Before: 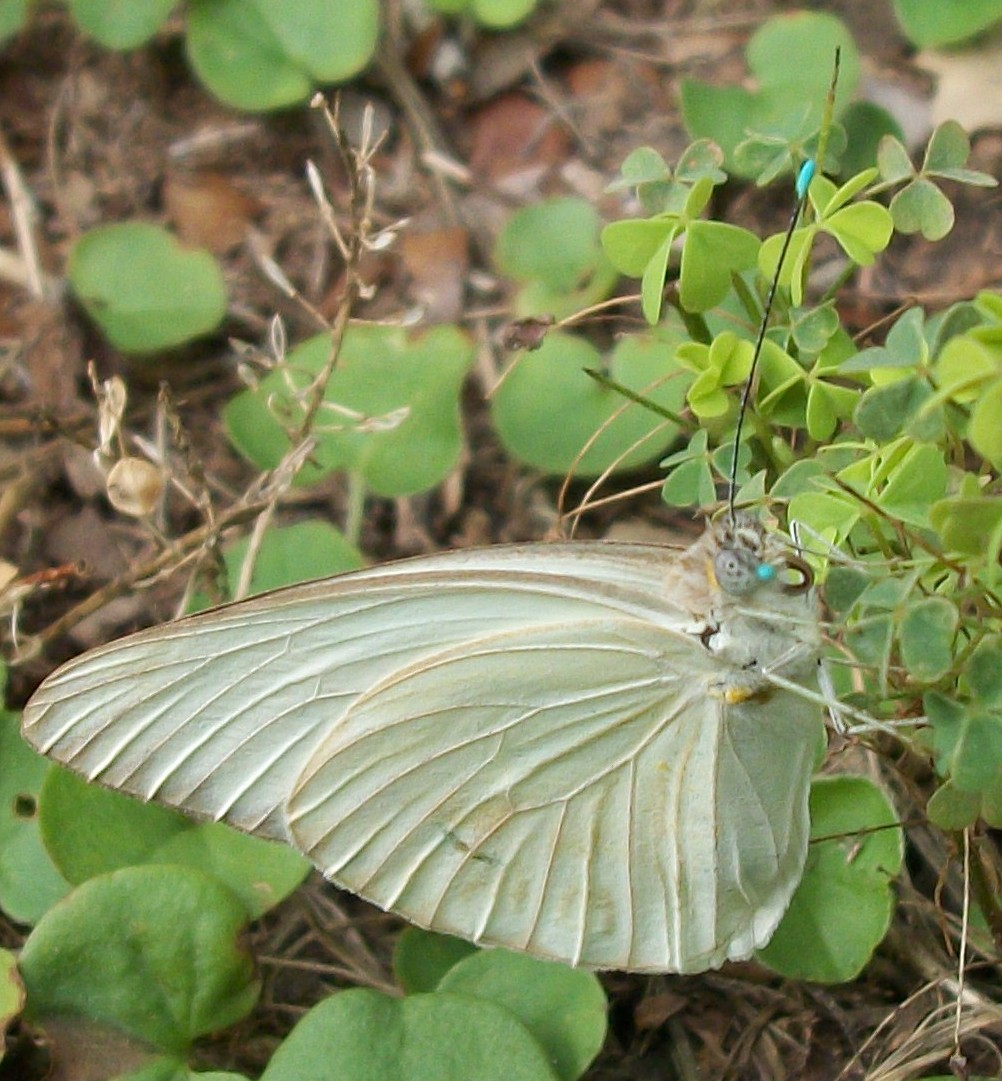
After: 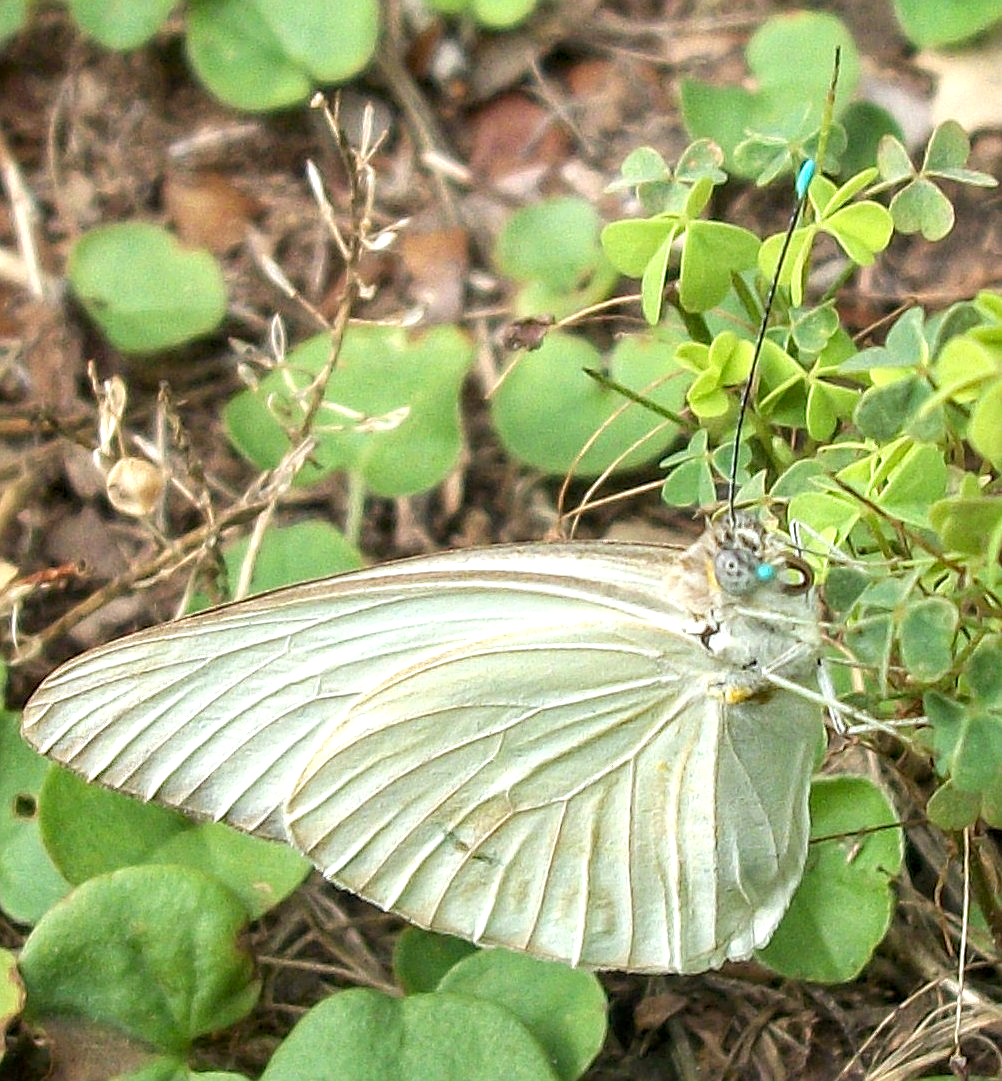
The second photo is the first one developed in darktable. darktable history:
sharpen: on, module defaults
local contrast: detail 130%
exposure: exposure 0.6 EV, compensate highlight preservation false
